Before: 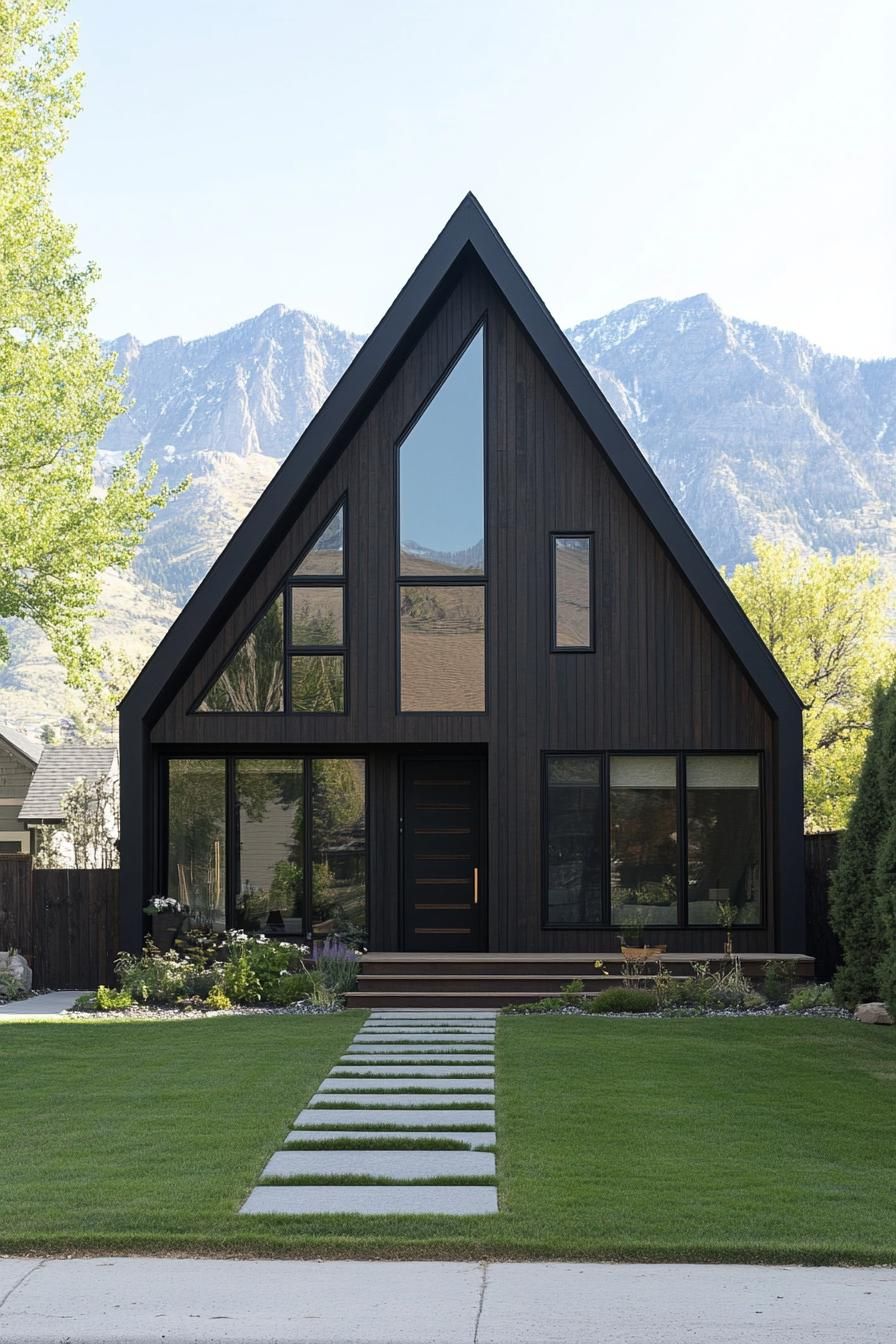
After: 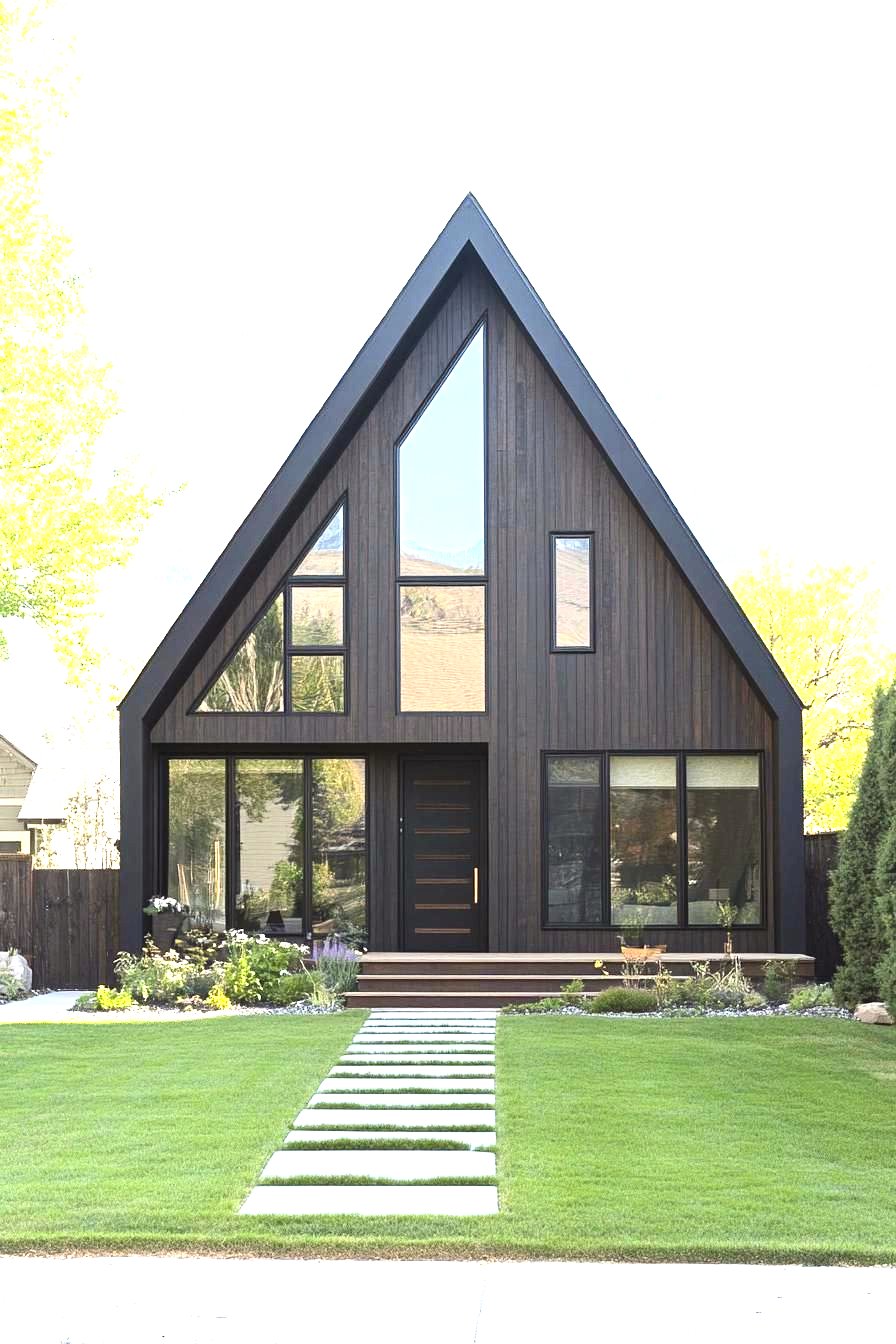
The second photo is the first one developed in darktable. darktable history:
exposure: exposure 1.995 EV, compensate highlight preservation false
color balance rgb: power › chroma 0.698%, power › hue 60°, global offset › luminance 0.525%, perceptual saturation grading › global saturation 0.48%, global vibrance 20%
contrast brightness saturation: contrast 0.151, brightness 0.048
